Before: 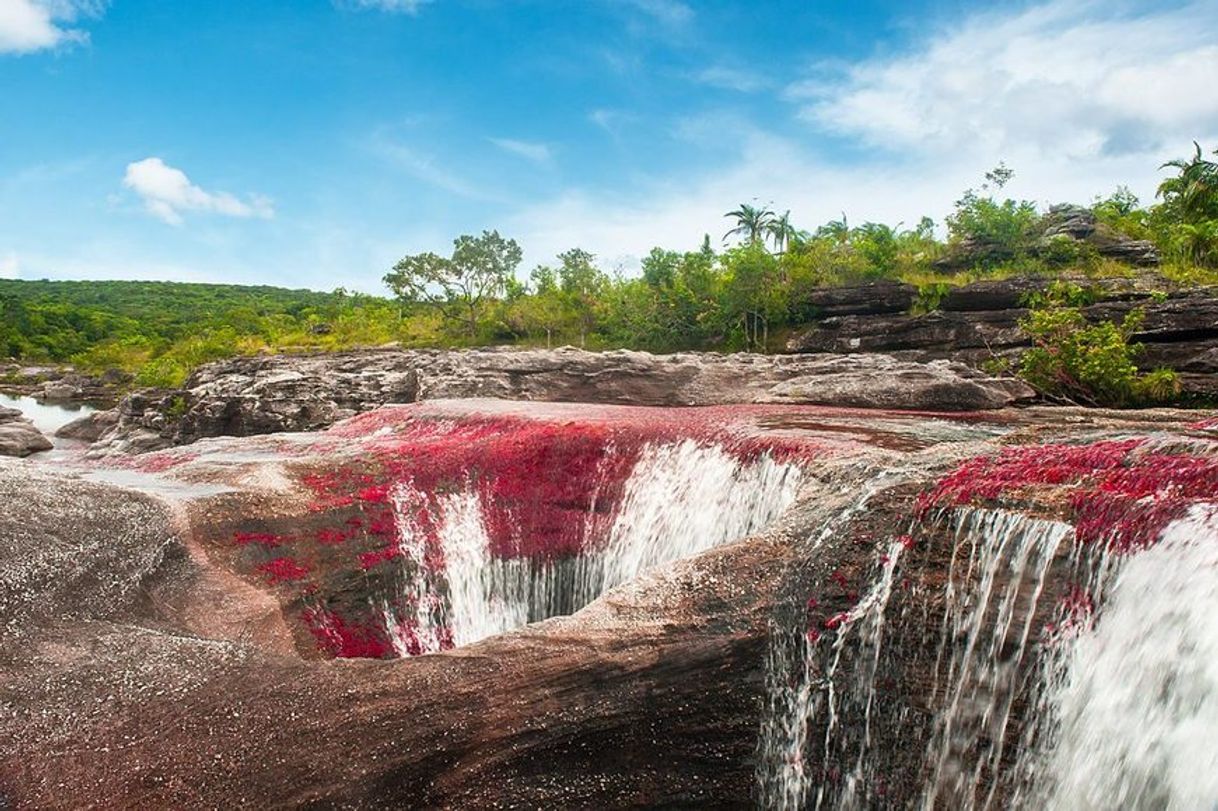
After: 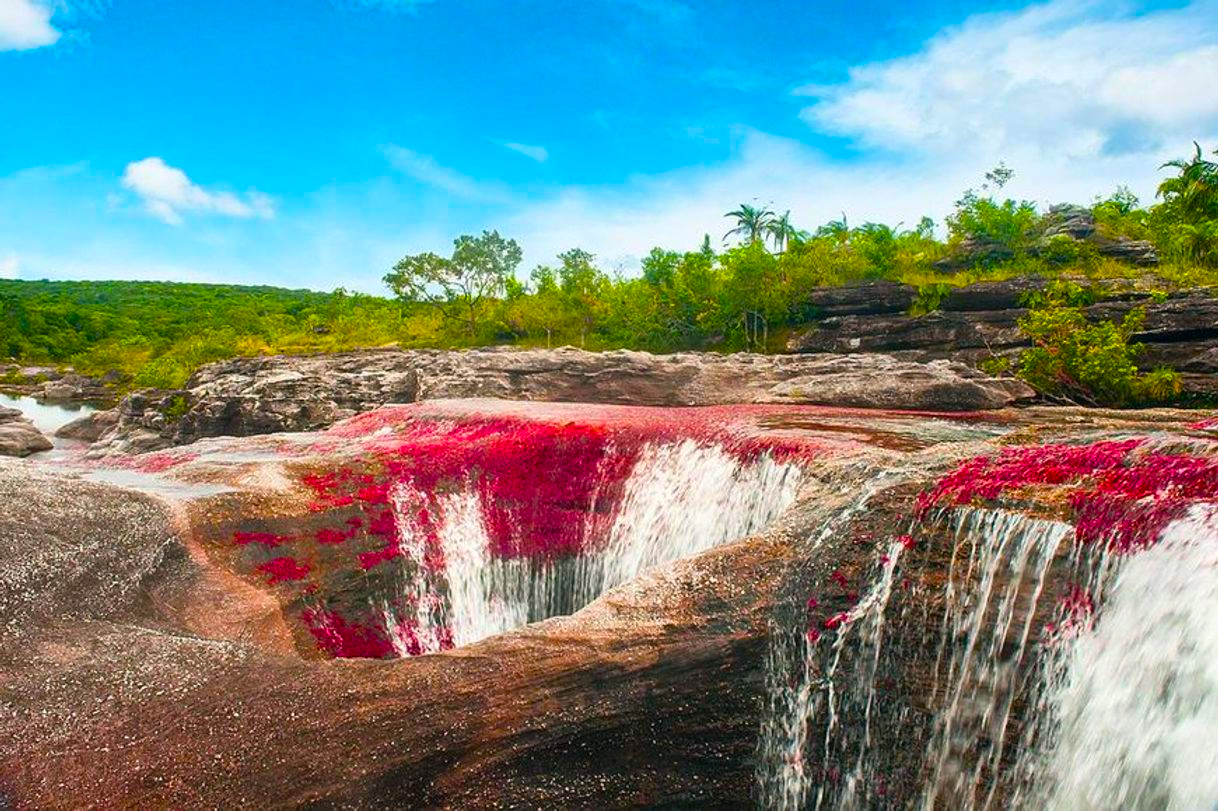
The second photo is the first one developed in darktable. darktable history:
color balance: mode lift, gamma, gain (sRGB), lift [1, 1, 1.022, 1.026]
color balance rgb: linear chroma grading › global chroma 25%, perceptual saturation grading › global saturation 50%
